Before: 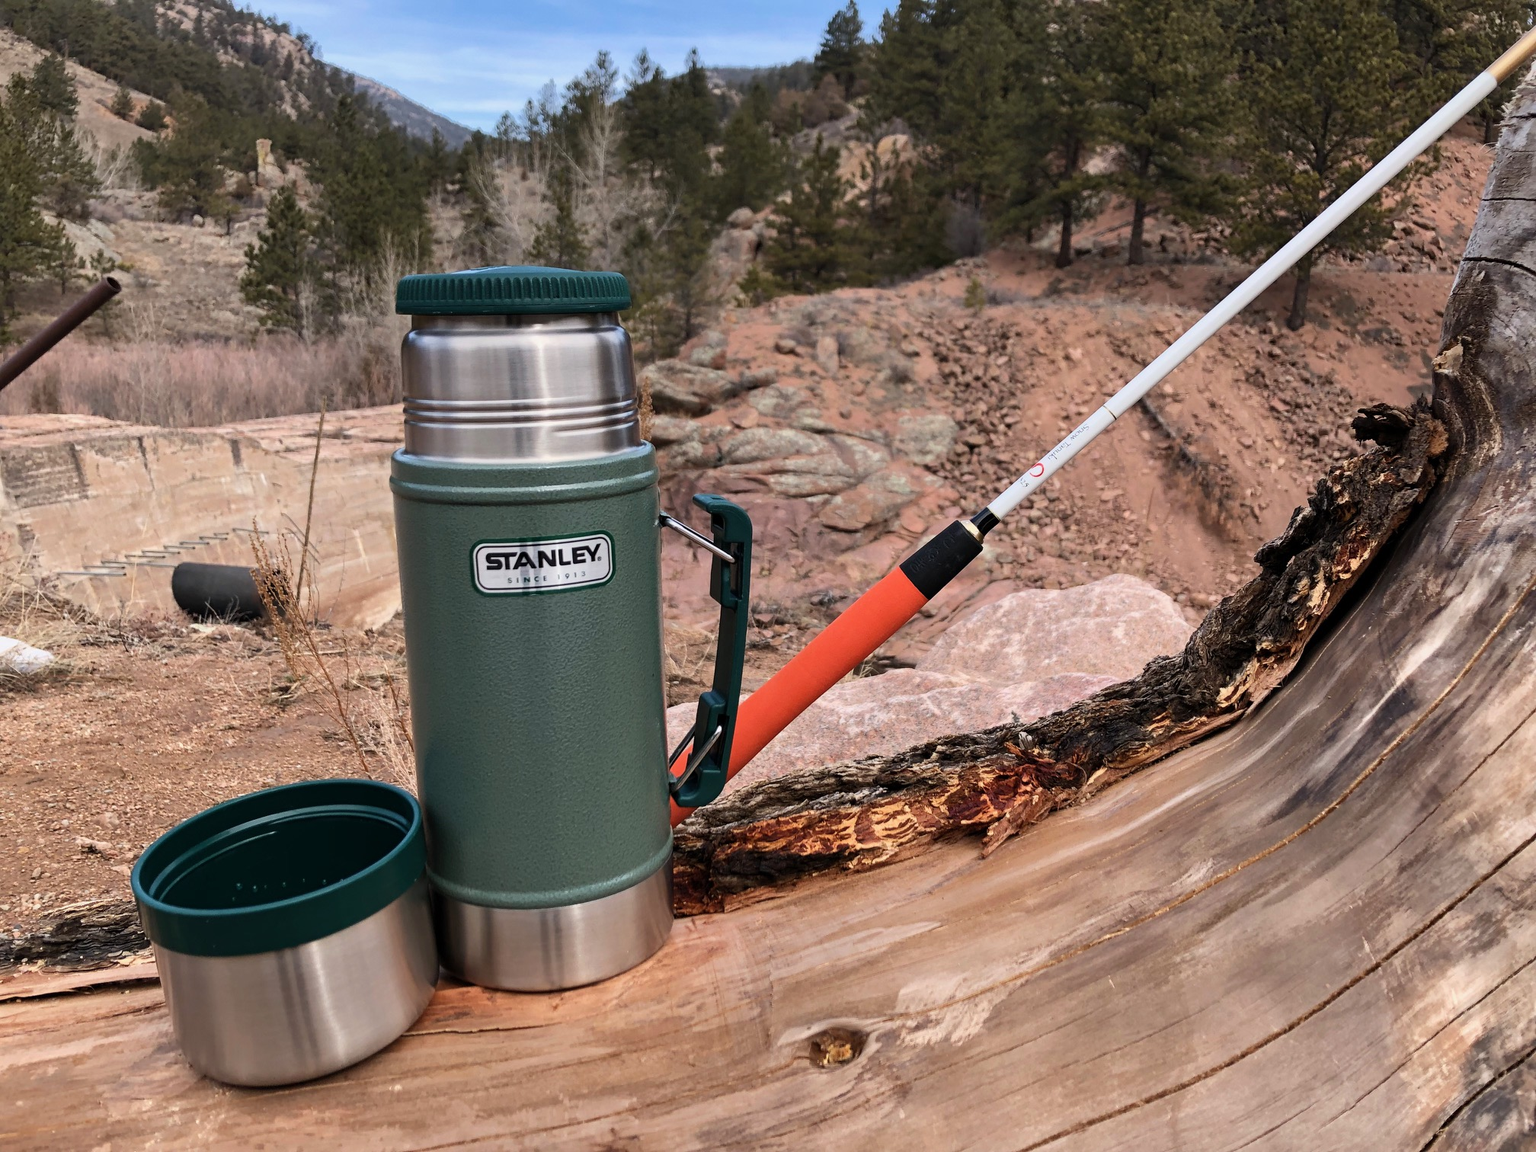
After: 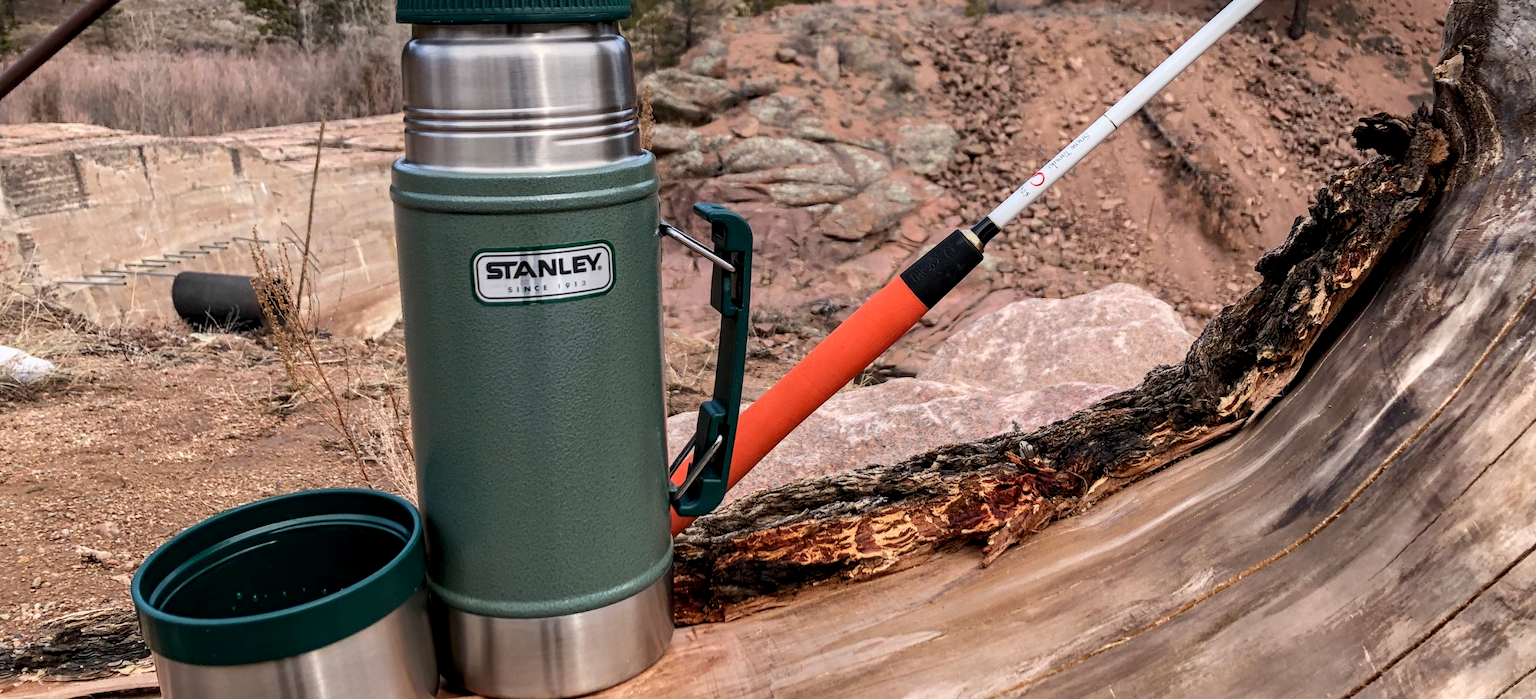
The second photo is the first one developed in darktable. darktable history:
crop and rotate: top 25.357%, bottom 13.942%
local contrast: on, module defaults
